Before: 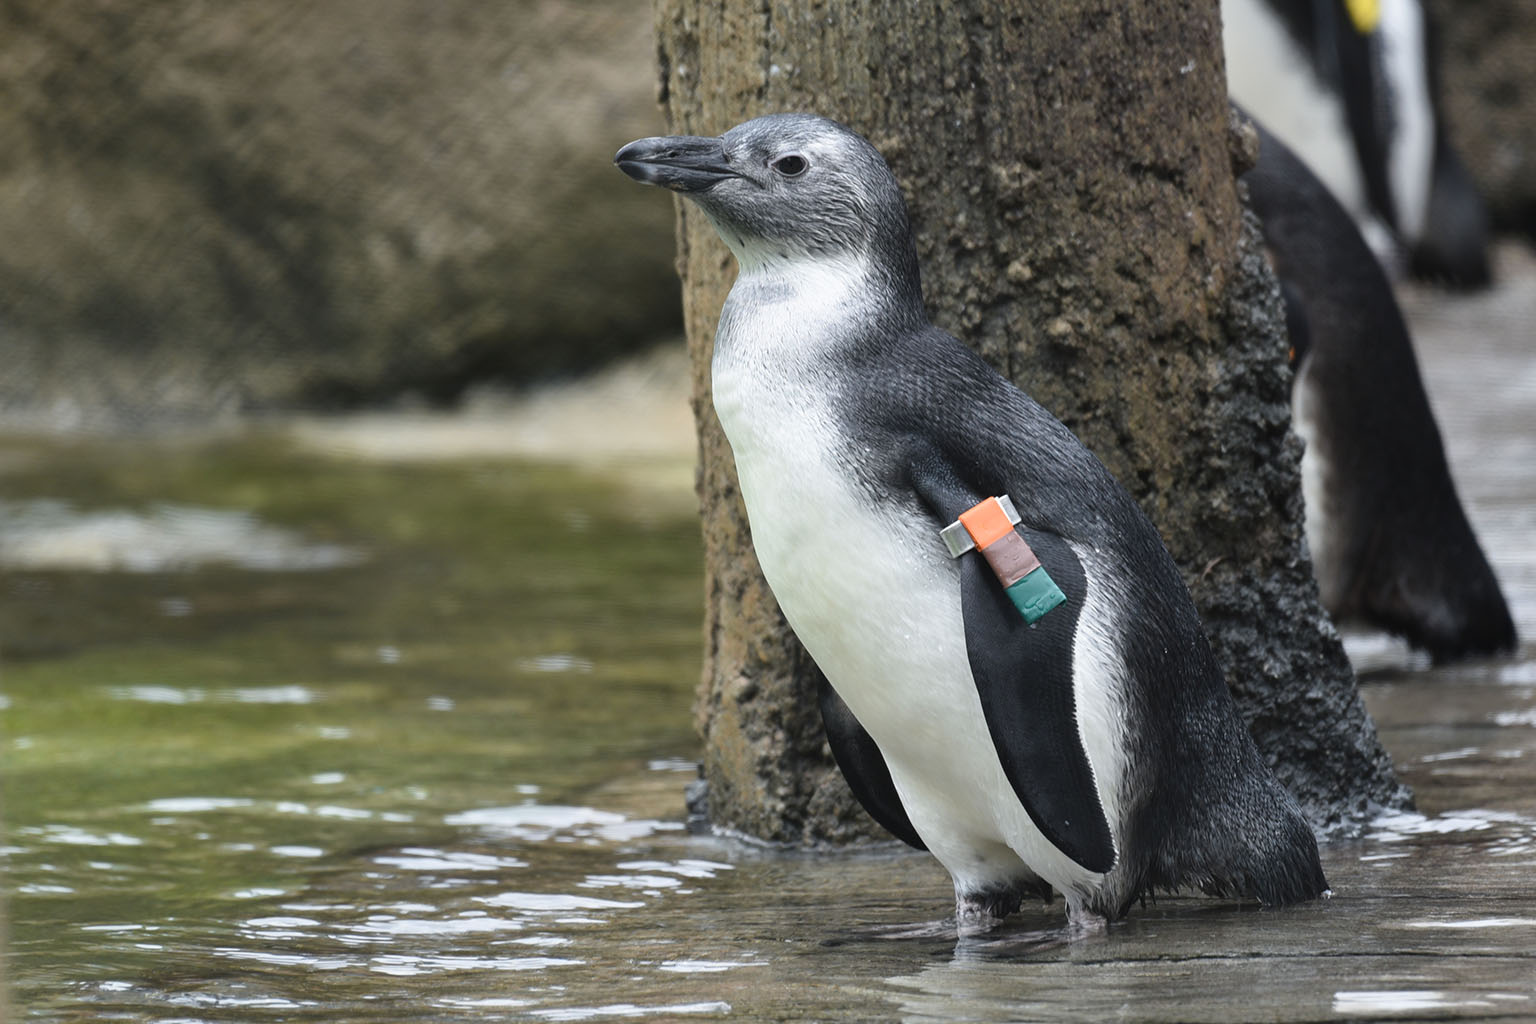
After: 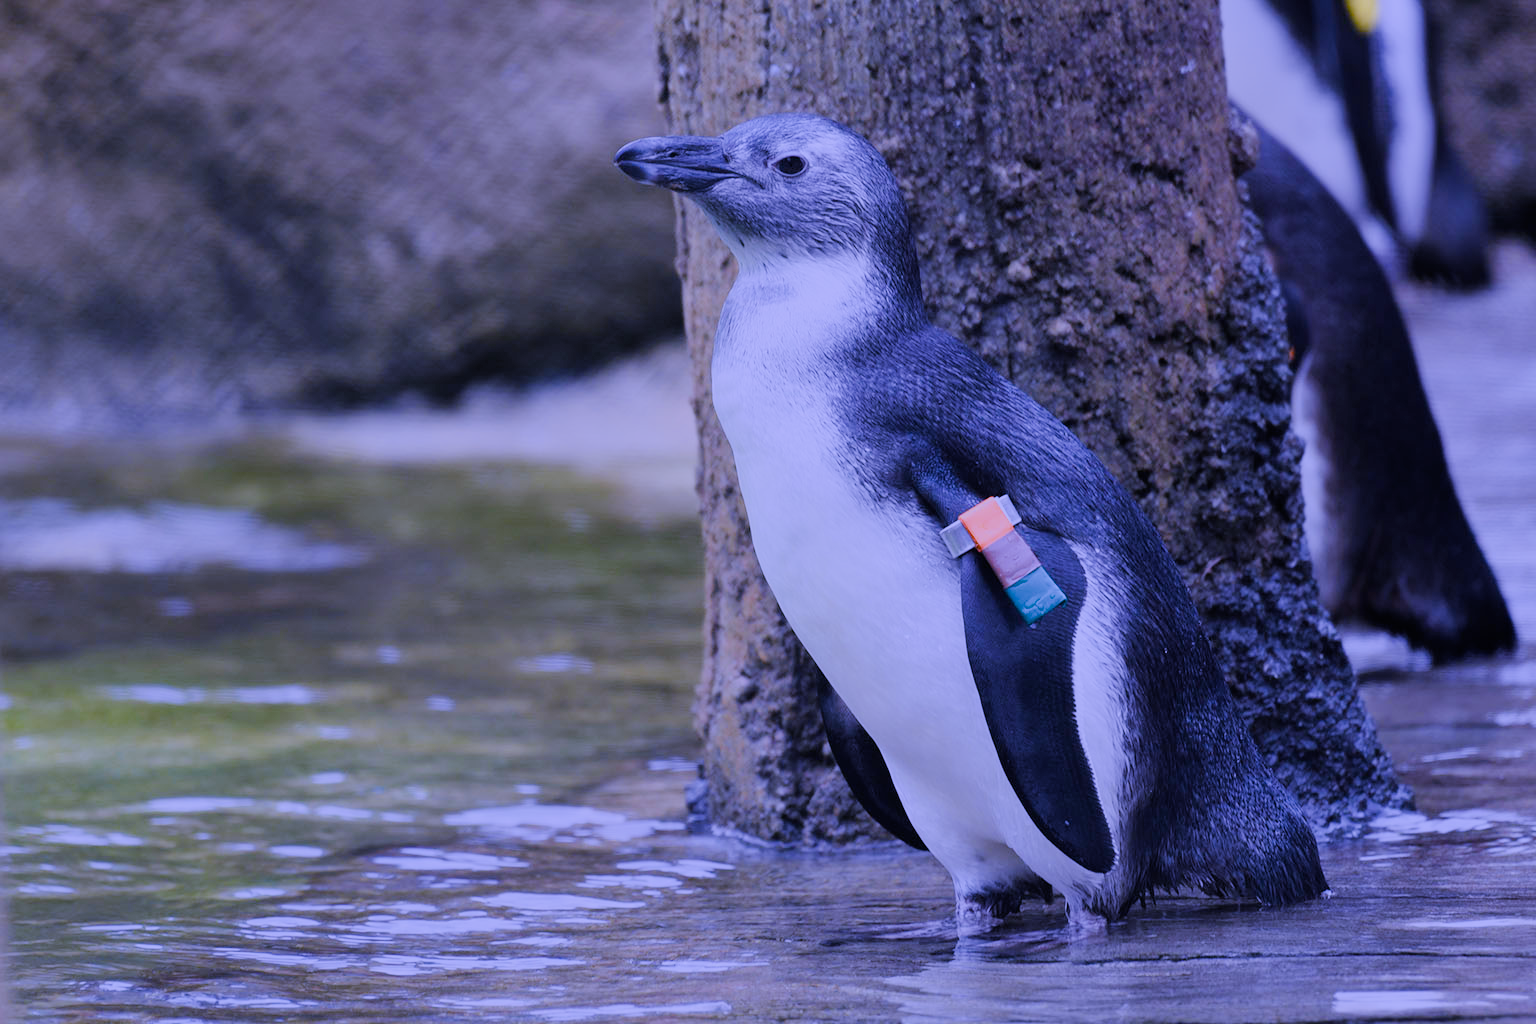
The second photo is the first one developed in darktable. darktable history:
white balance: red 0.98, blue 1.61
filmic rgb: black relative exposure -7.32 EV, white relative exposure 5.09 EV, hardness 3.2
color balance rgb: perceptual saturation grading › global saturation 35%, perceptual saturation grading › highlights -25%, perceptual saturation grading › shadows 50%
